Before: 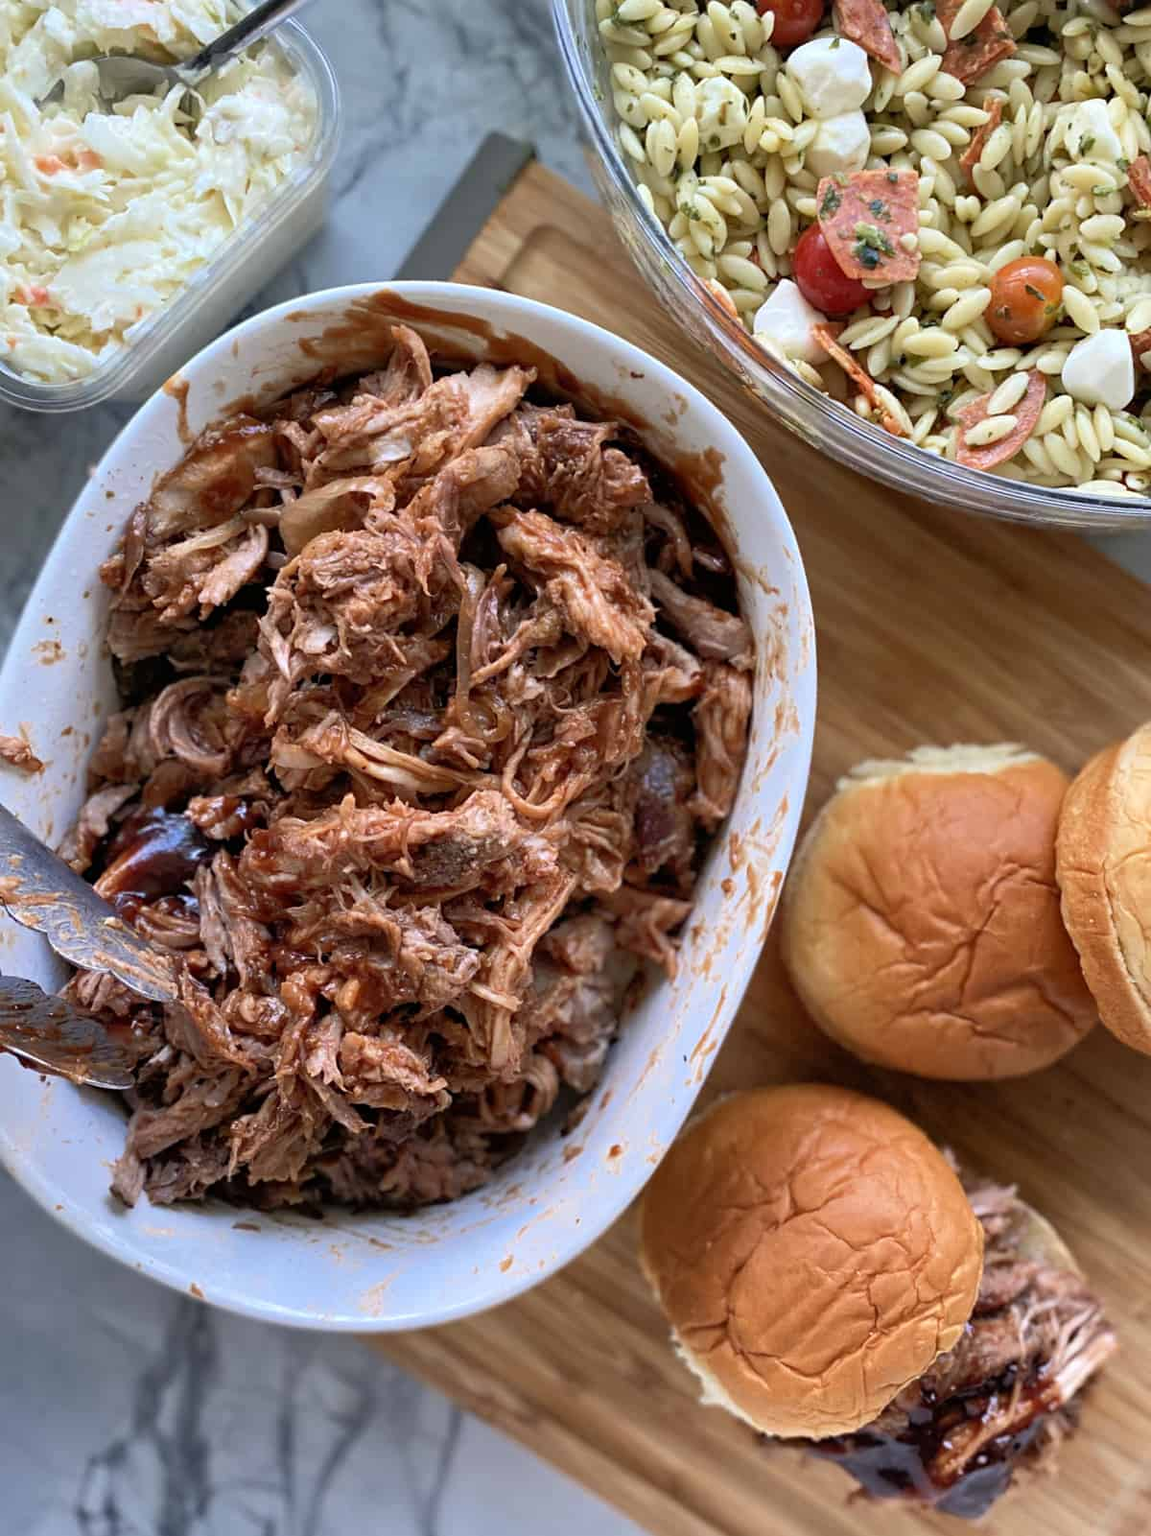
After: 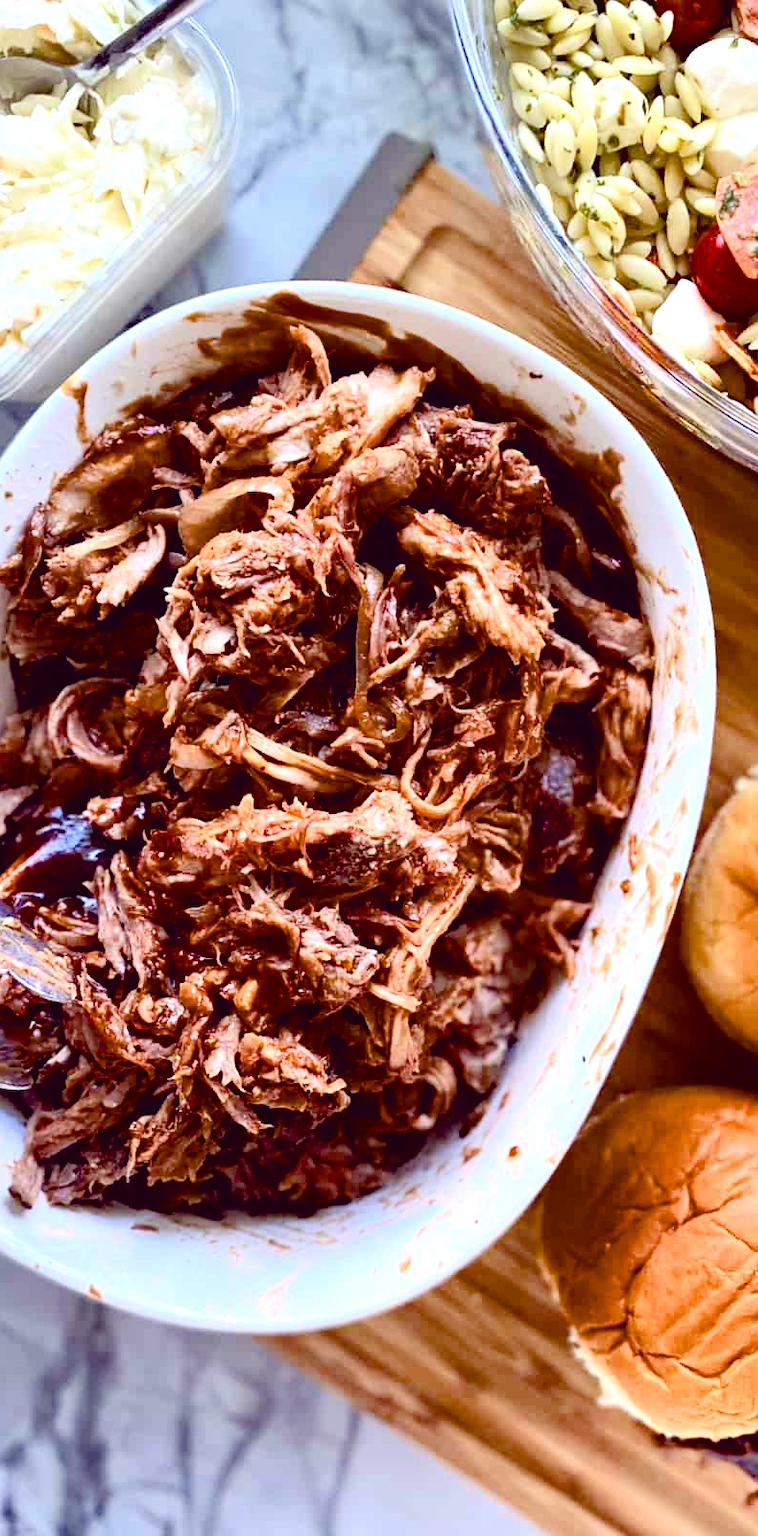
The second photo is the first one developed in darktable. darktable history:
exposure: black level correction -0.002, exposure 0.54 EV, compensate highlight preservation false
color balance rgb: global offset › chroma 0.282%, global offset › hue 319.52°, linear chroma grading › global chroma 8.815%, perceptual saturation grading › global saturation 20%, perceptual saturation grading › highlights -25.613%, perceptual saturation grading › shadows 50.252%, global vibrance 15.757%, saturation formula JzAzBz (2021)
tone curve: curves: ch0 [(0, 0) (0.004, 0.001) (0.133, 0.112) (0.325, 0.362) (0.832, 0.893) (1, 1)], color space Lab, independent channels, preserve colors none
crop and rotate: left 8.912%, right 25.241%
